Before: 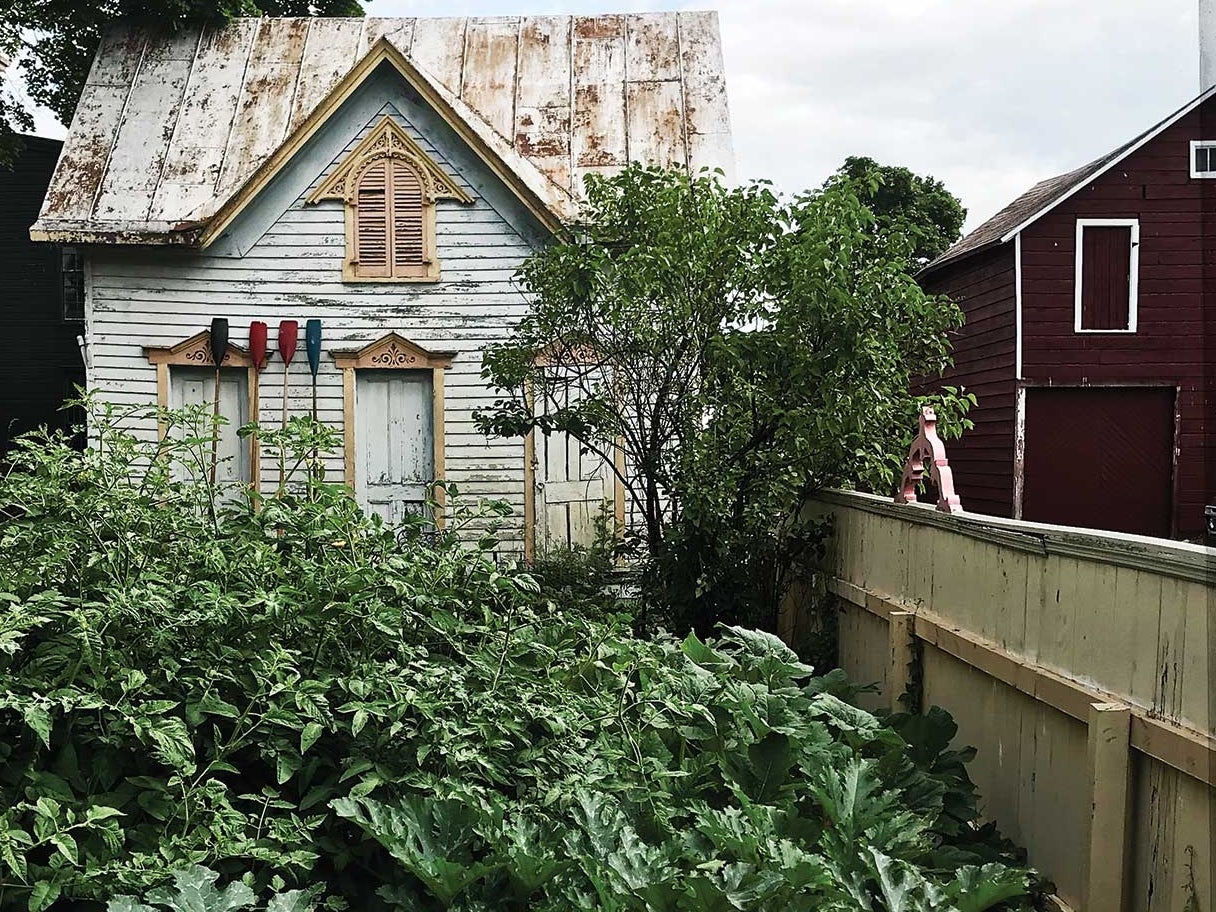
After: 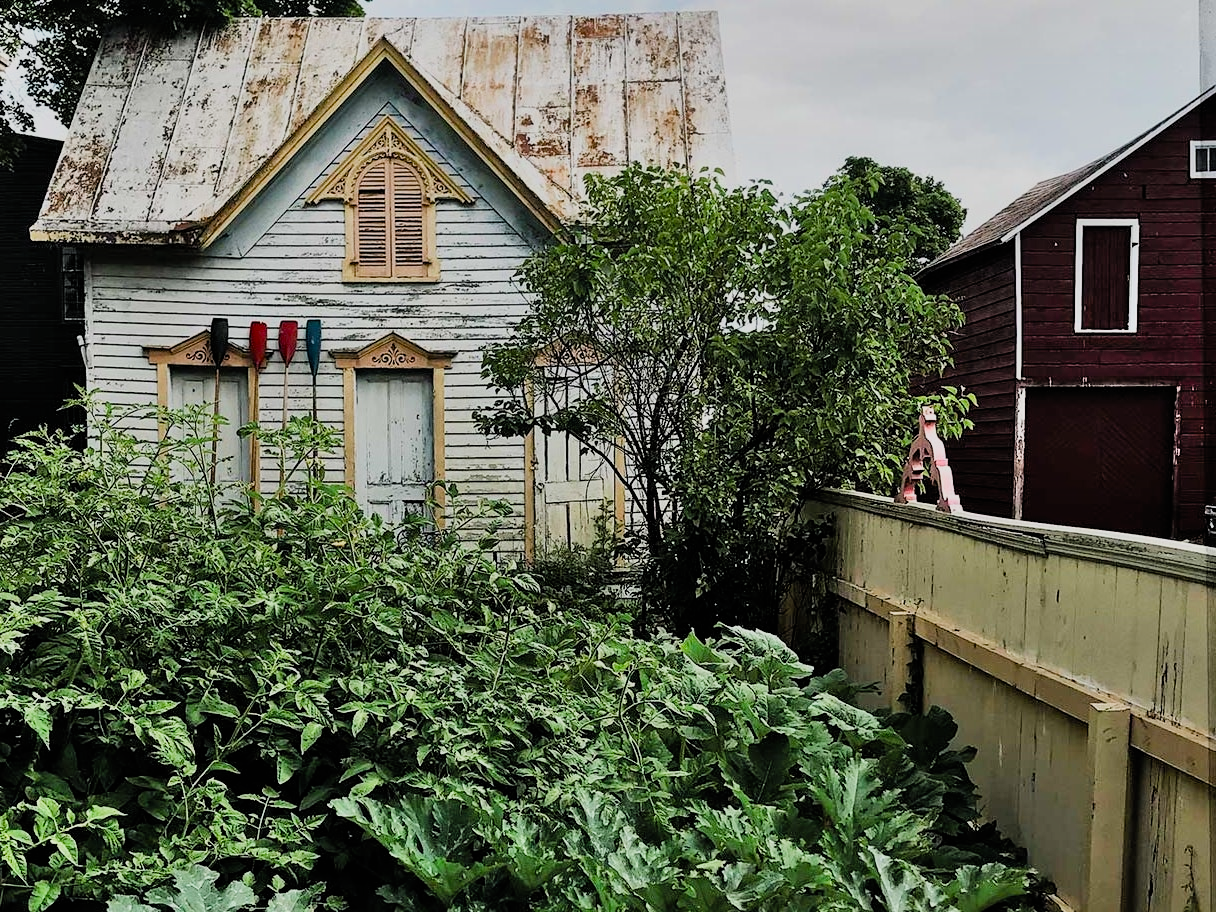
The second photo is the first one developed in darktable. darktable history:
filmic rgb: black relative exposure -7.75 EV, white relative exposure 4.4 EV, threshold 3 EV, hardness 3.76, latitude 38.11%, contrast 0.966, highlights saturation mix 10%, shadows ↔ highlights balance 4.59%, color science v4 (2020), enable highlight reconstruction true
shadows and highlights: low approximation 0.01, soften with gaussian
